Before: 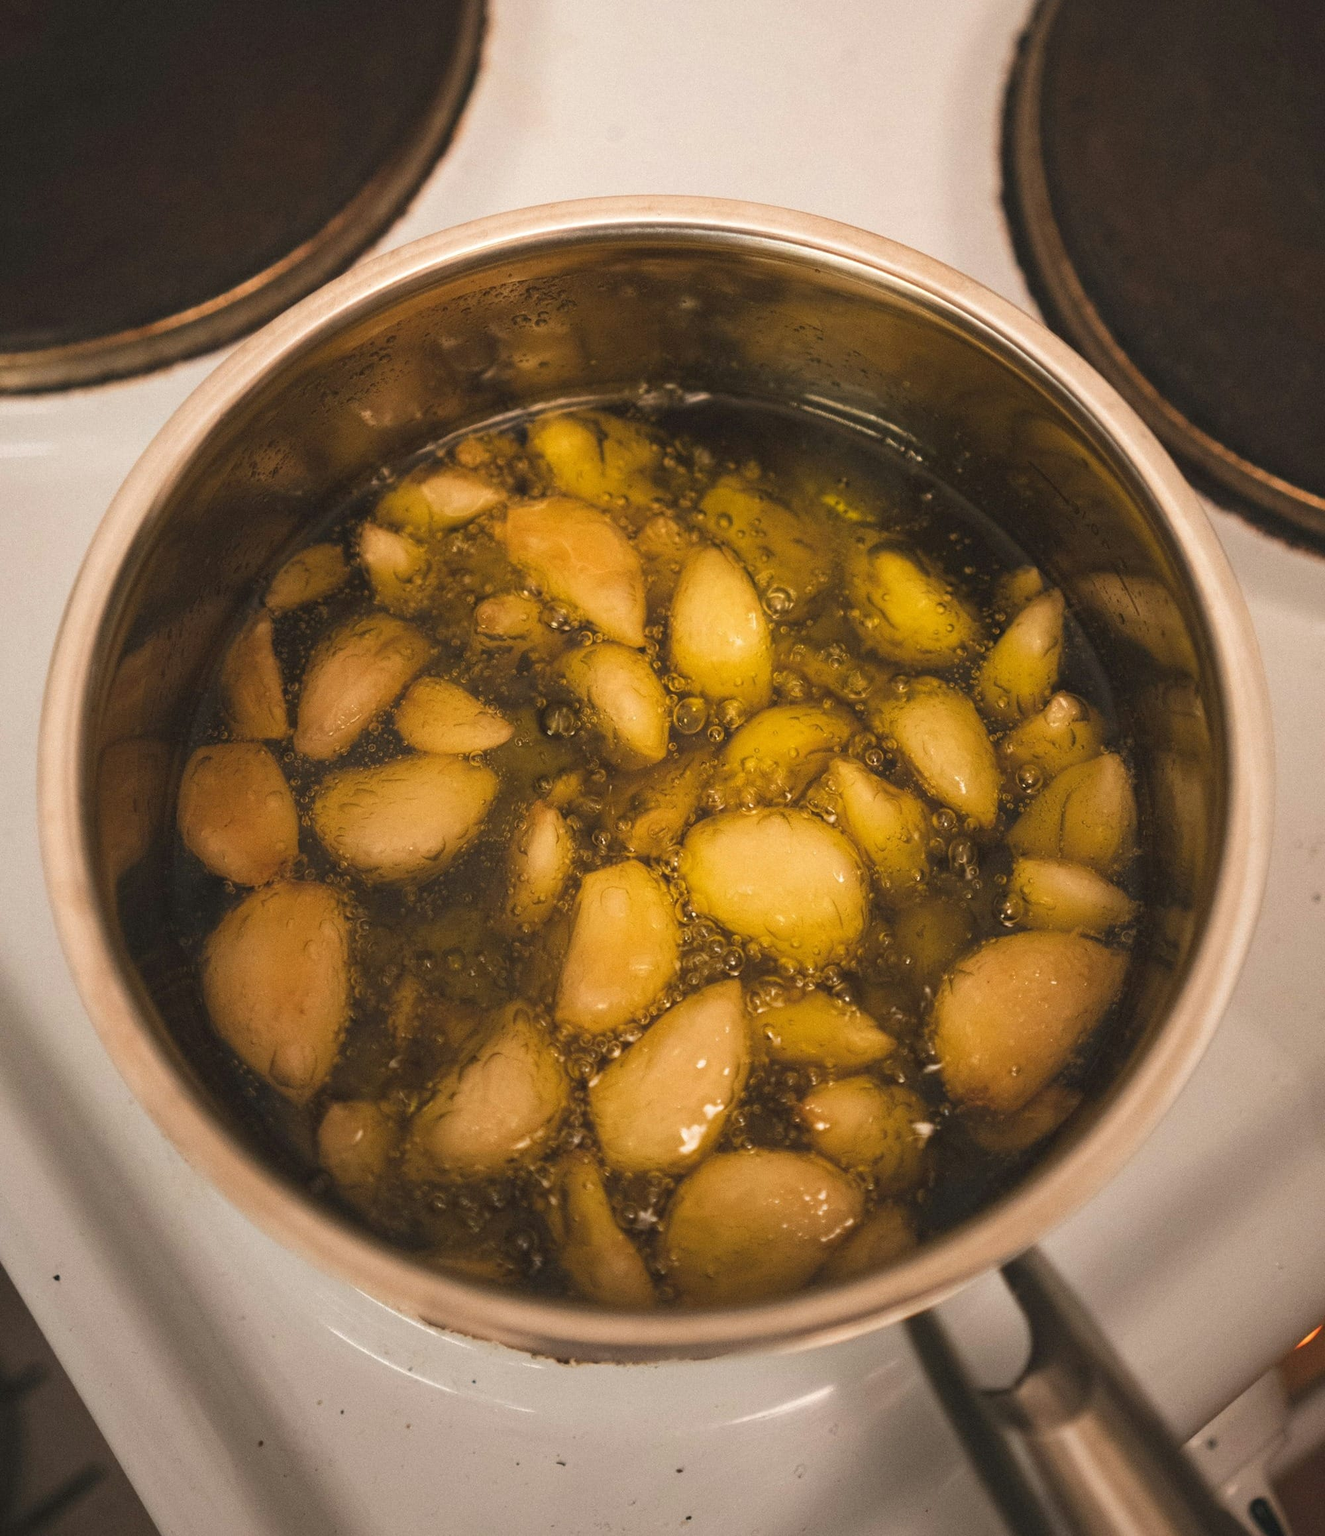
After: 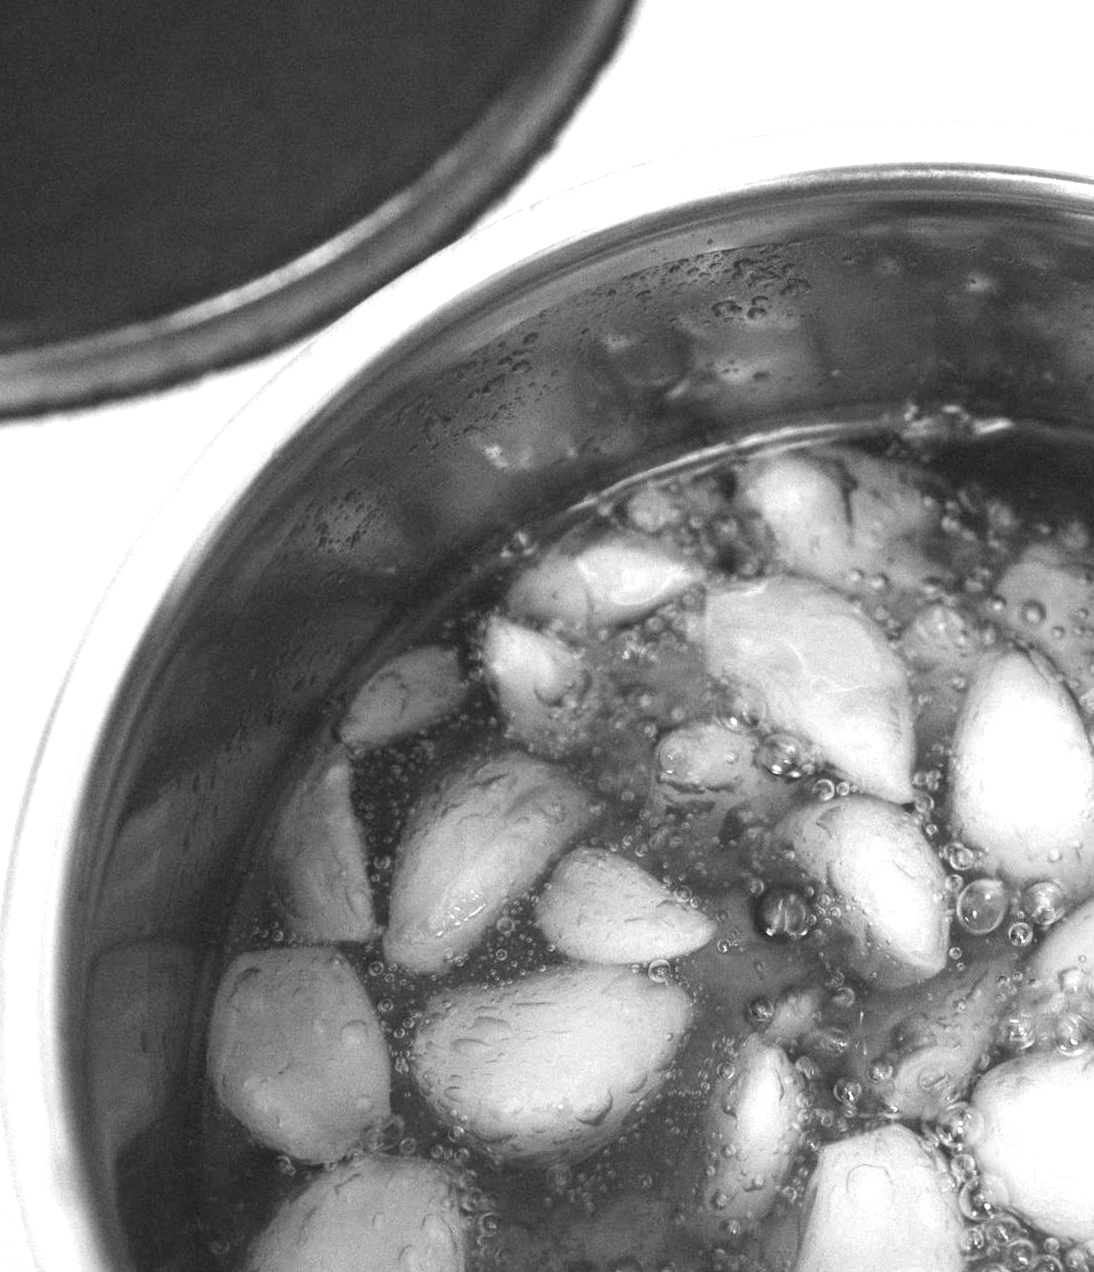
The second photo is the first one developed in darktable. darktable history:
crop and rotate: left 3.047%, top 7.509%, right 42.236%, bottom 37.598%
monochrome: size 3.1
levels: levels [0, 0.374, 0.749]
sharpen: radius 5.325, amount 0.312, threshold 26.433
